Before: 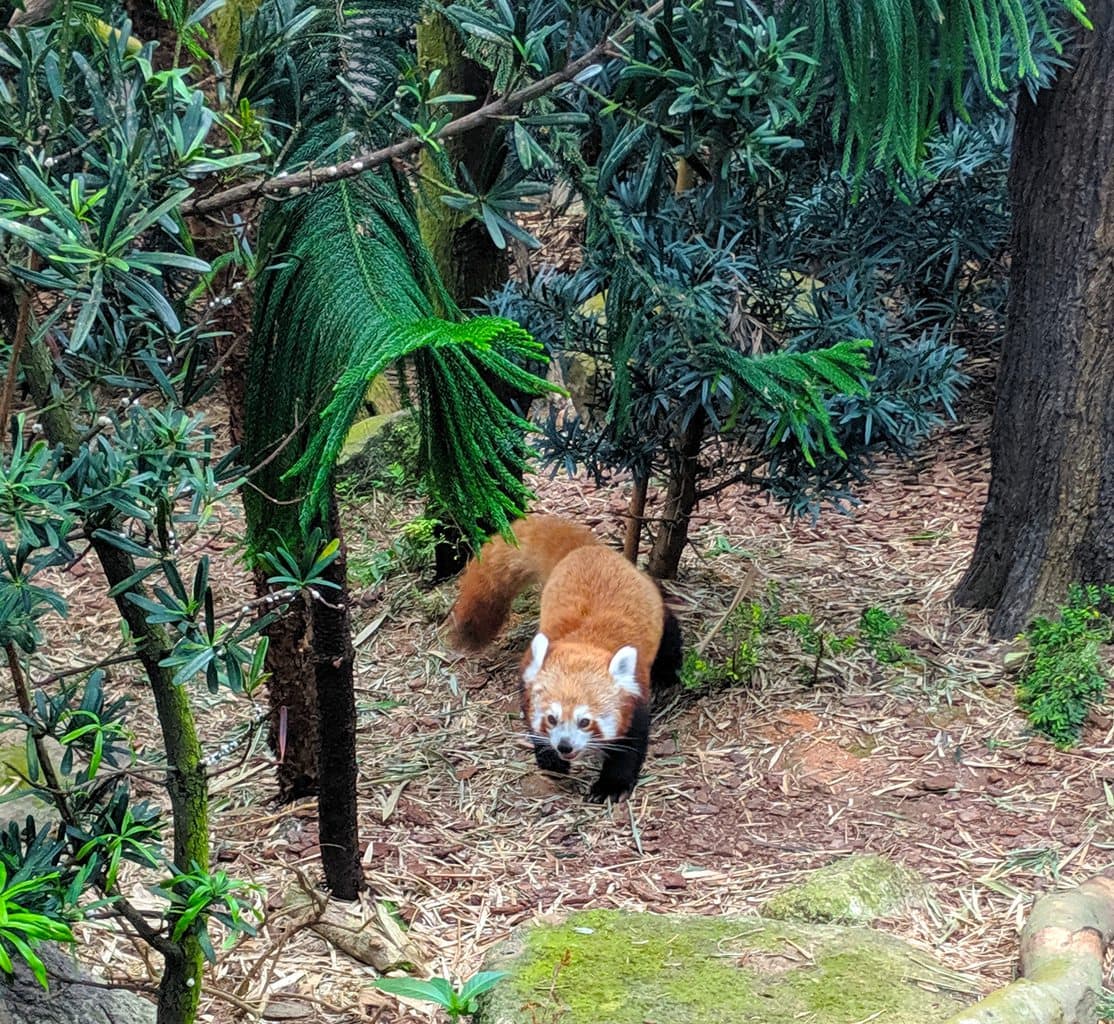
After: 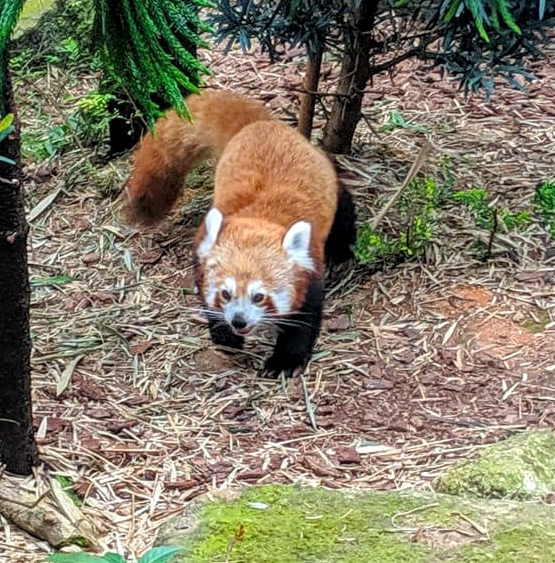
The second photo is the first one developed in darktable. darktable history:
crop: left 29.333%, top 41.513%, right 20.764%, bottom 3.474%
local contrast: on, module defaults
